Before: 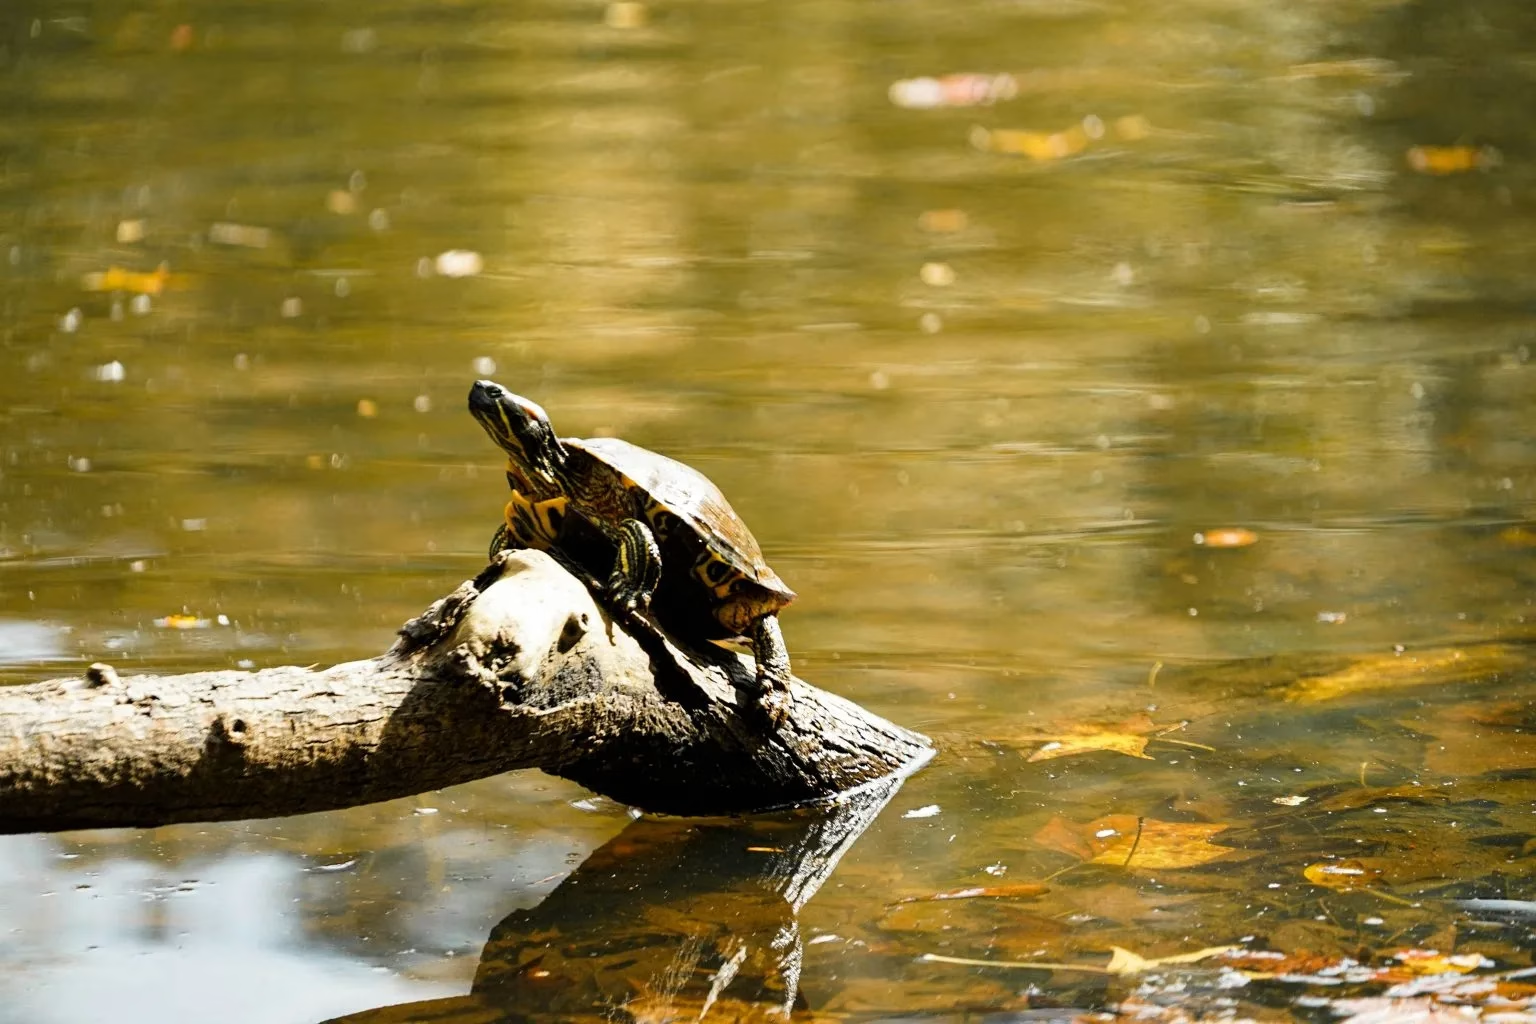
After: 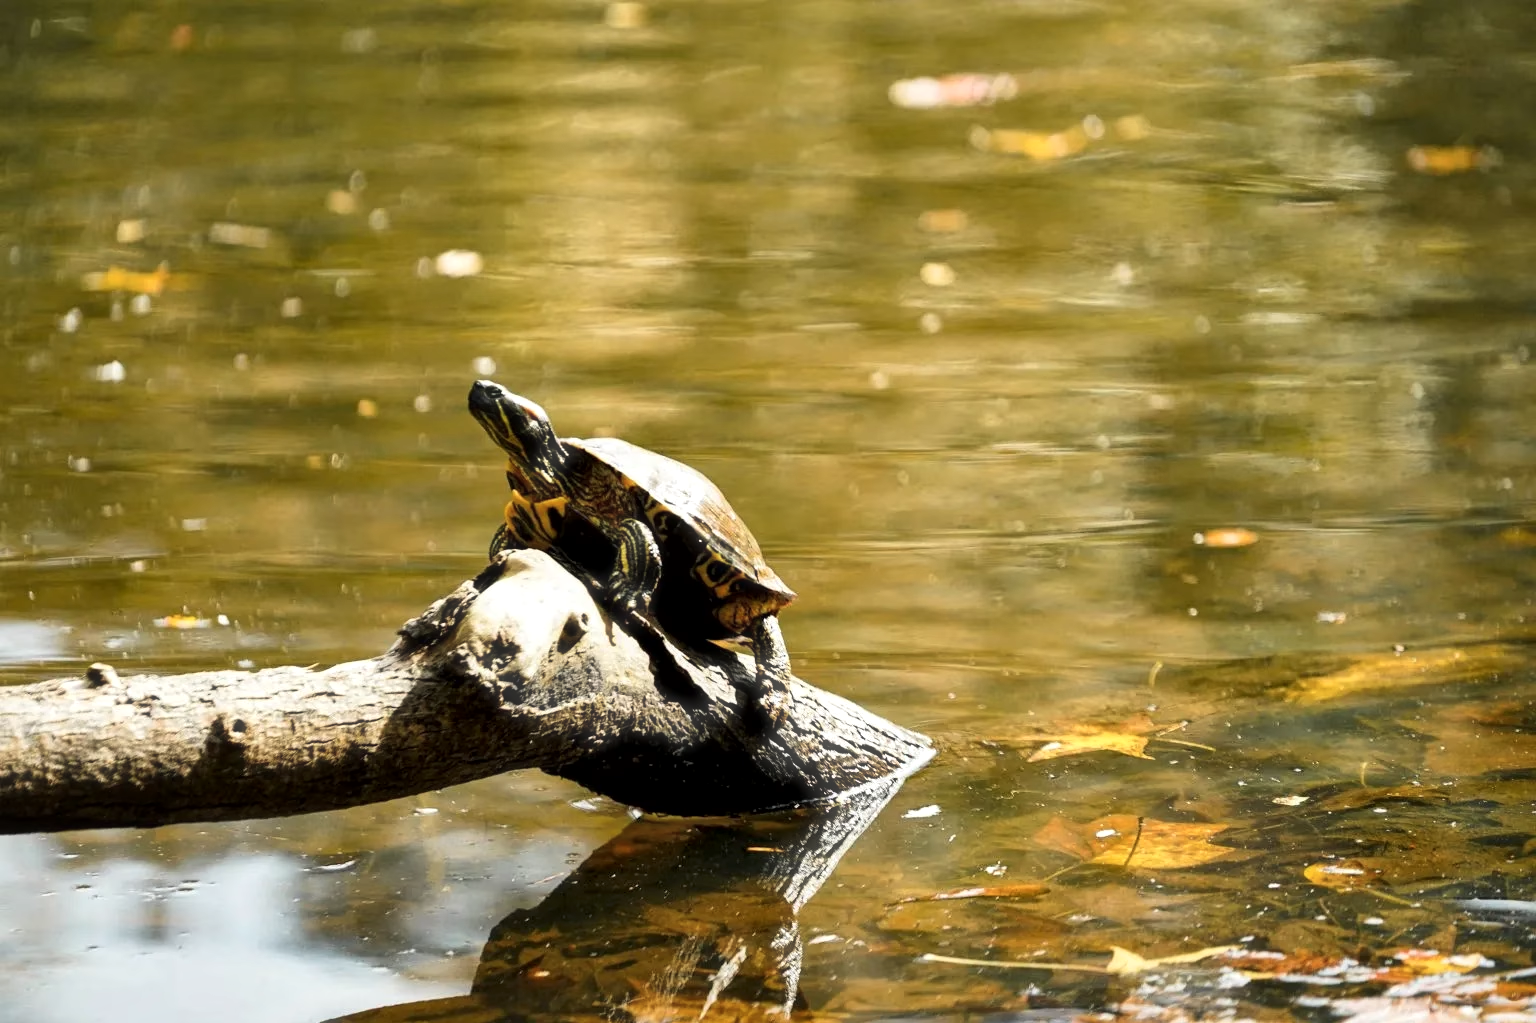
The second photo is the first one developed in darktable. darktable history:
crop: bottom 0.07%
local contrast: mode bilateral grid, contrast 19, coarseness 50, detail 148%, midtone range 0.2
haze removal: strength -0.101, compatibility mode true
